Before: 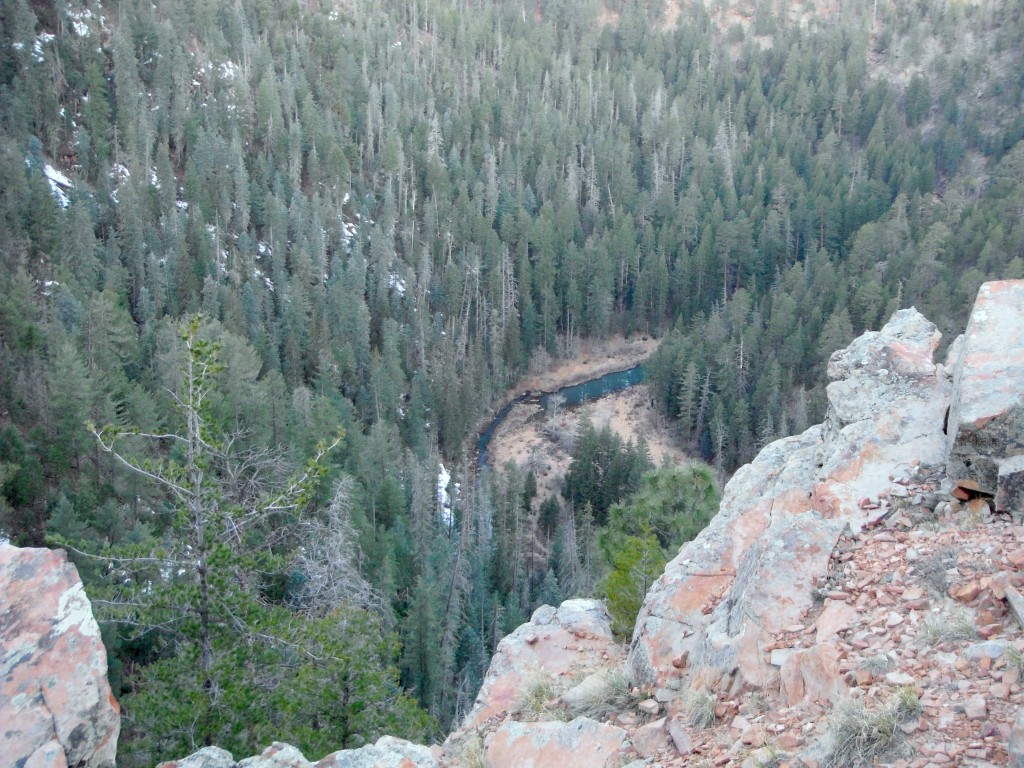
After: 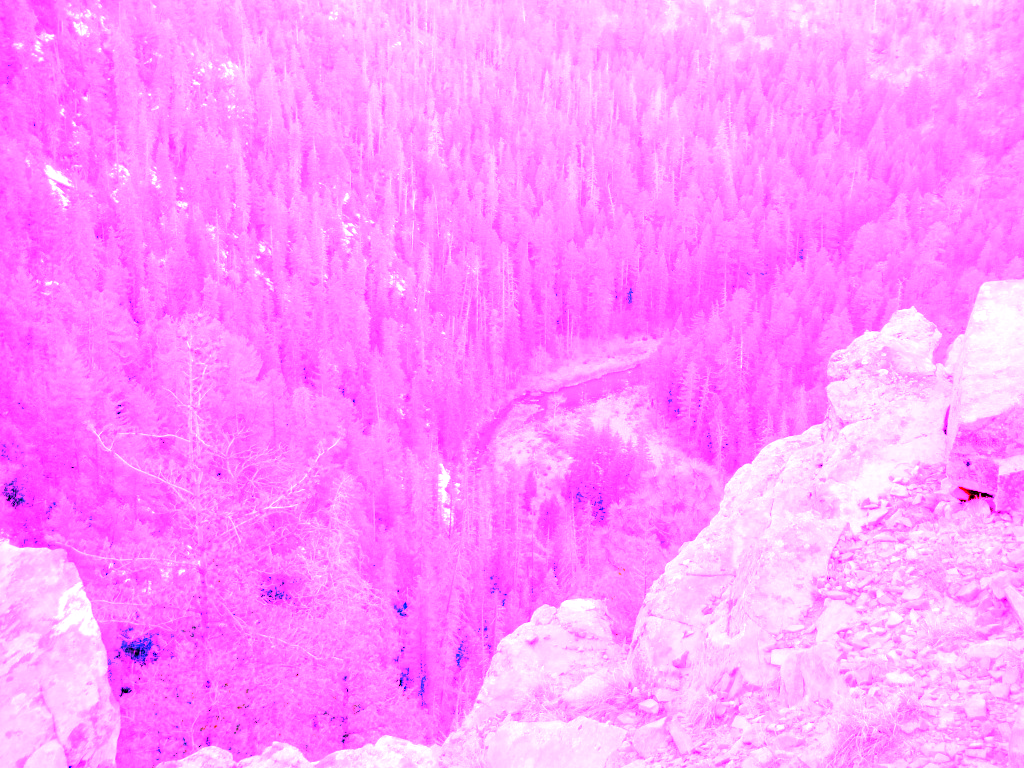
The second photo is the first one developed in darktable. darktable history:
white balance: red 8, blue 8
exposure: exposure 0.197 EV, compensate highlight preservation false
tone equalizer: -8 EV -1.84 EV, -7 EV -1.16 EV, -6 EV -1.62 EV, smoothing diameter 25%, edges refinement/feathering 10, preserve details guided filter
